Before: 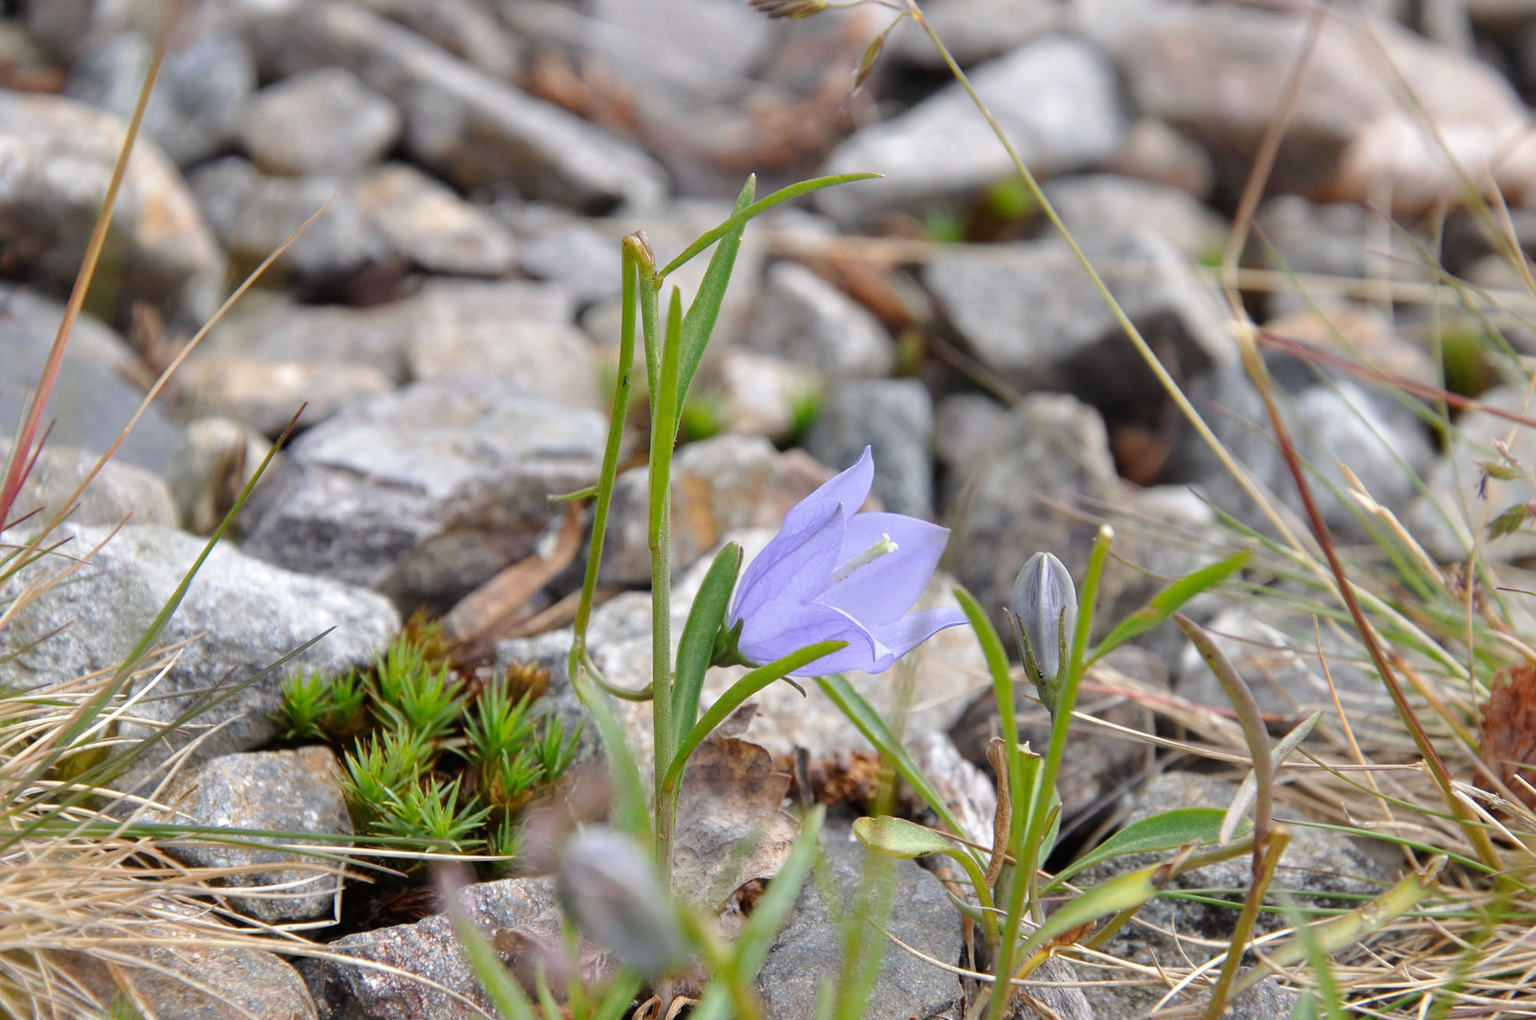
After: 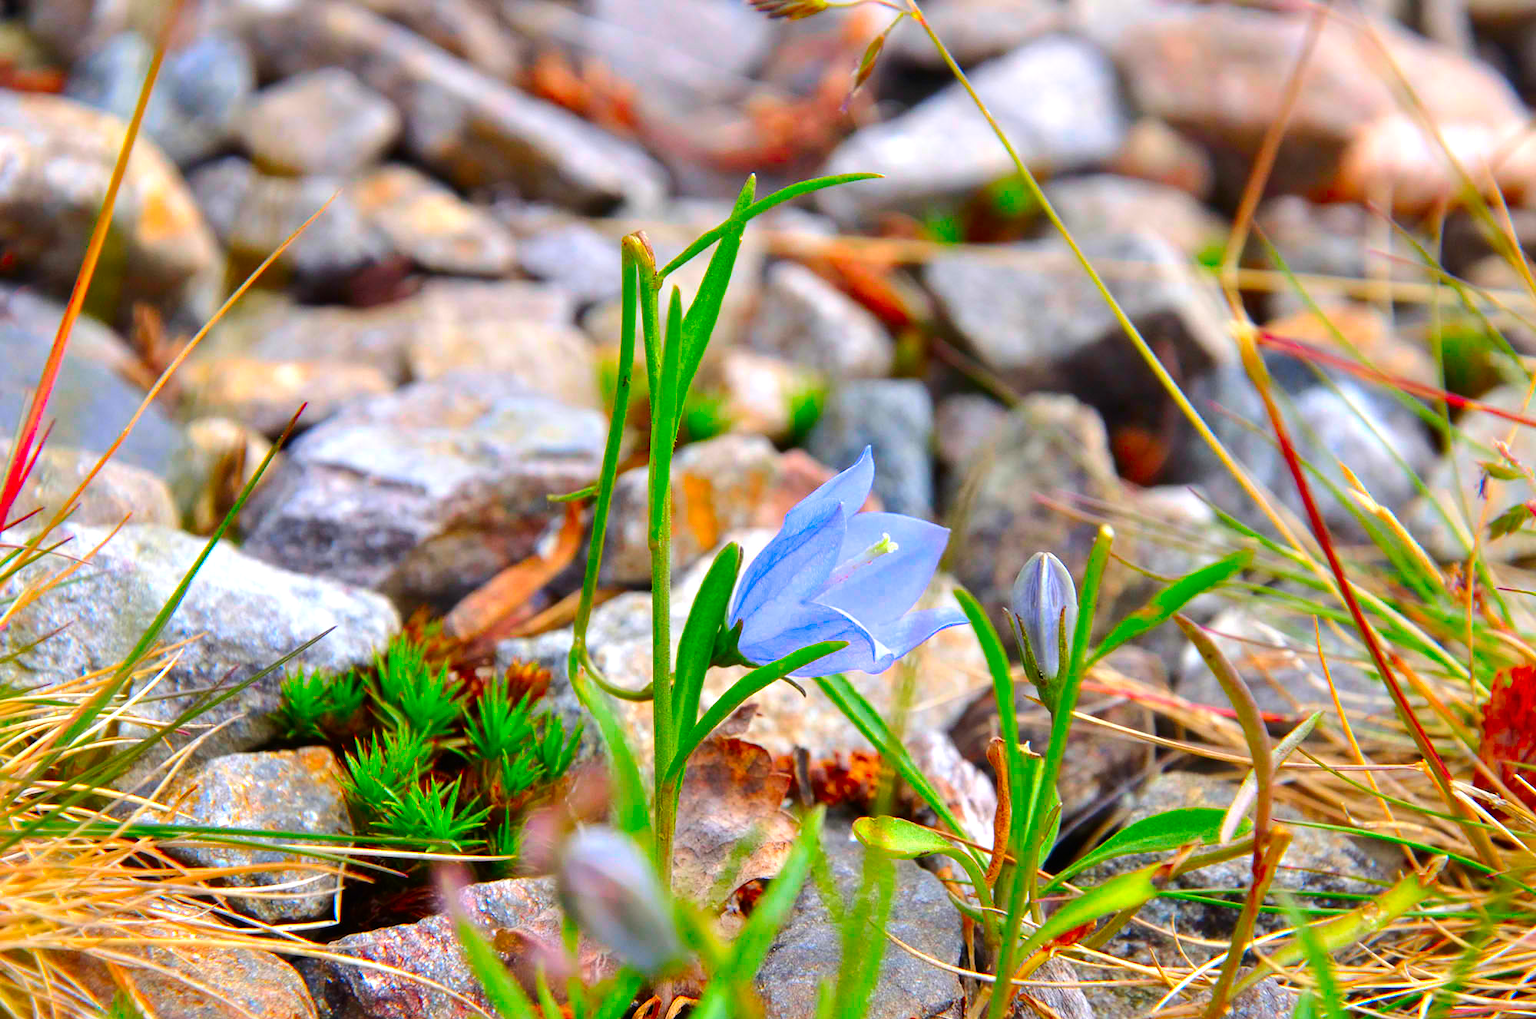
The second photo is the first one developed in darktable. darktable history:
color correction: saturation 3
tone equalizer: -8 EV -0.417 EV, -7 EV -0.389 EV, -6 EV -0.333 EV, -5 EV -0.222 EV, -3 EV 0.222 EV, -2 EV 0.333 EV, -1 EV 0.389 EV, +0 EV 0.417 EV, edges refinement/feathering 500, mask exposure compensation -1.57 EV, preserve details no
